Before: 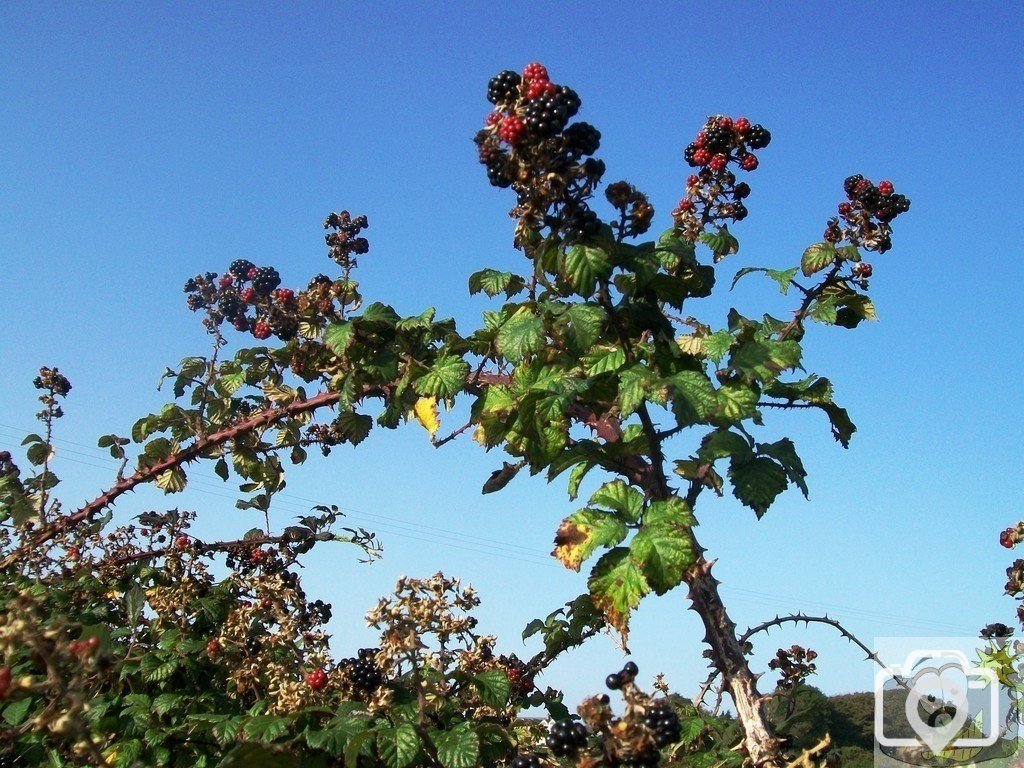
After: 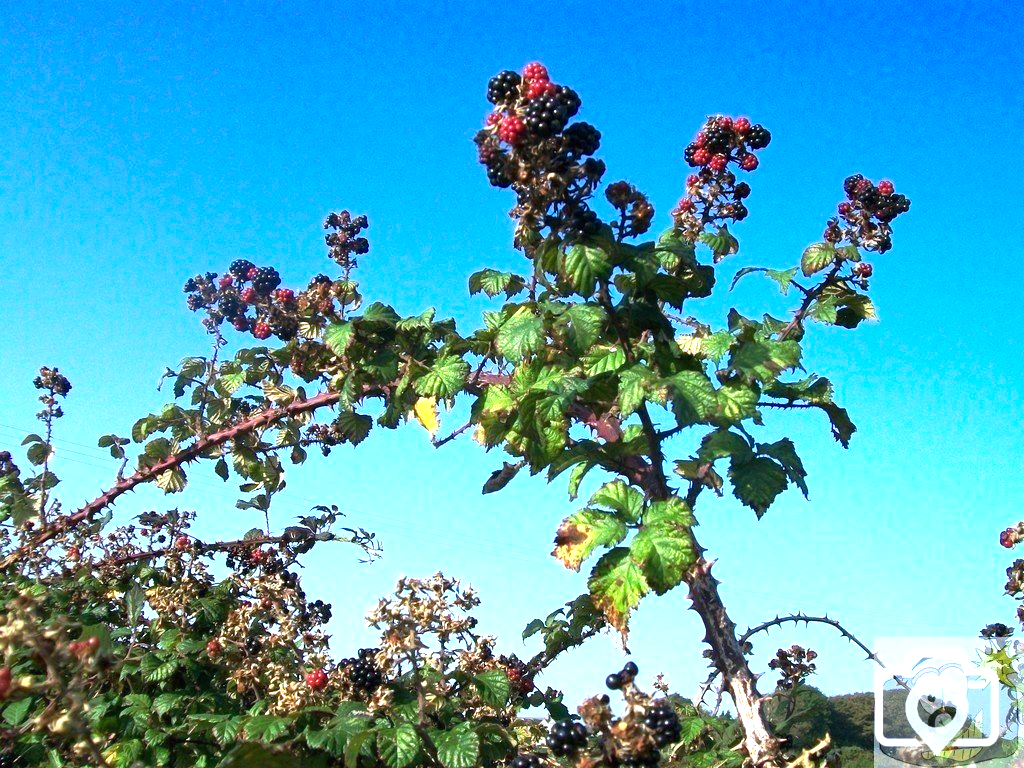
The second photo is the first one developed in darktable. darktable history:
exposure: exposure 1 EV, compensate highlight preservation false
color calibration: output R [0.994, 0.059, -0.119, 0], output G [-0.036, 1.09, -0.119, 0], output B [0.078, -0.108, 0.961, 0], illuminant custom, x 0.371, y 0.382, temperature 4281.14 K
